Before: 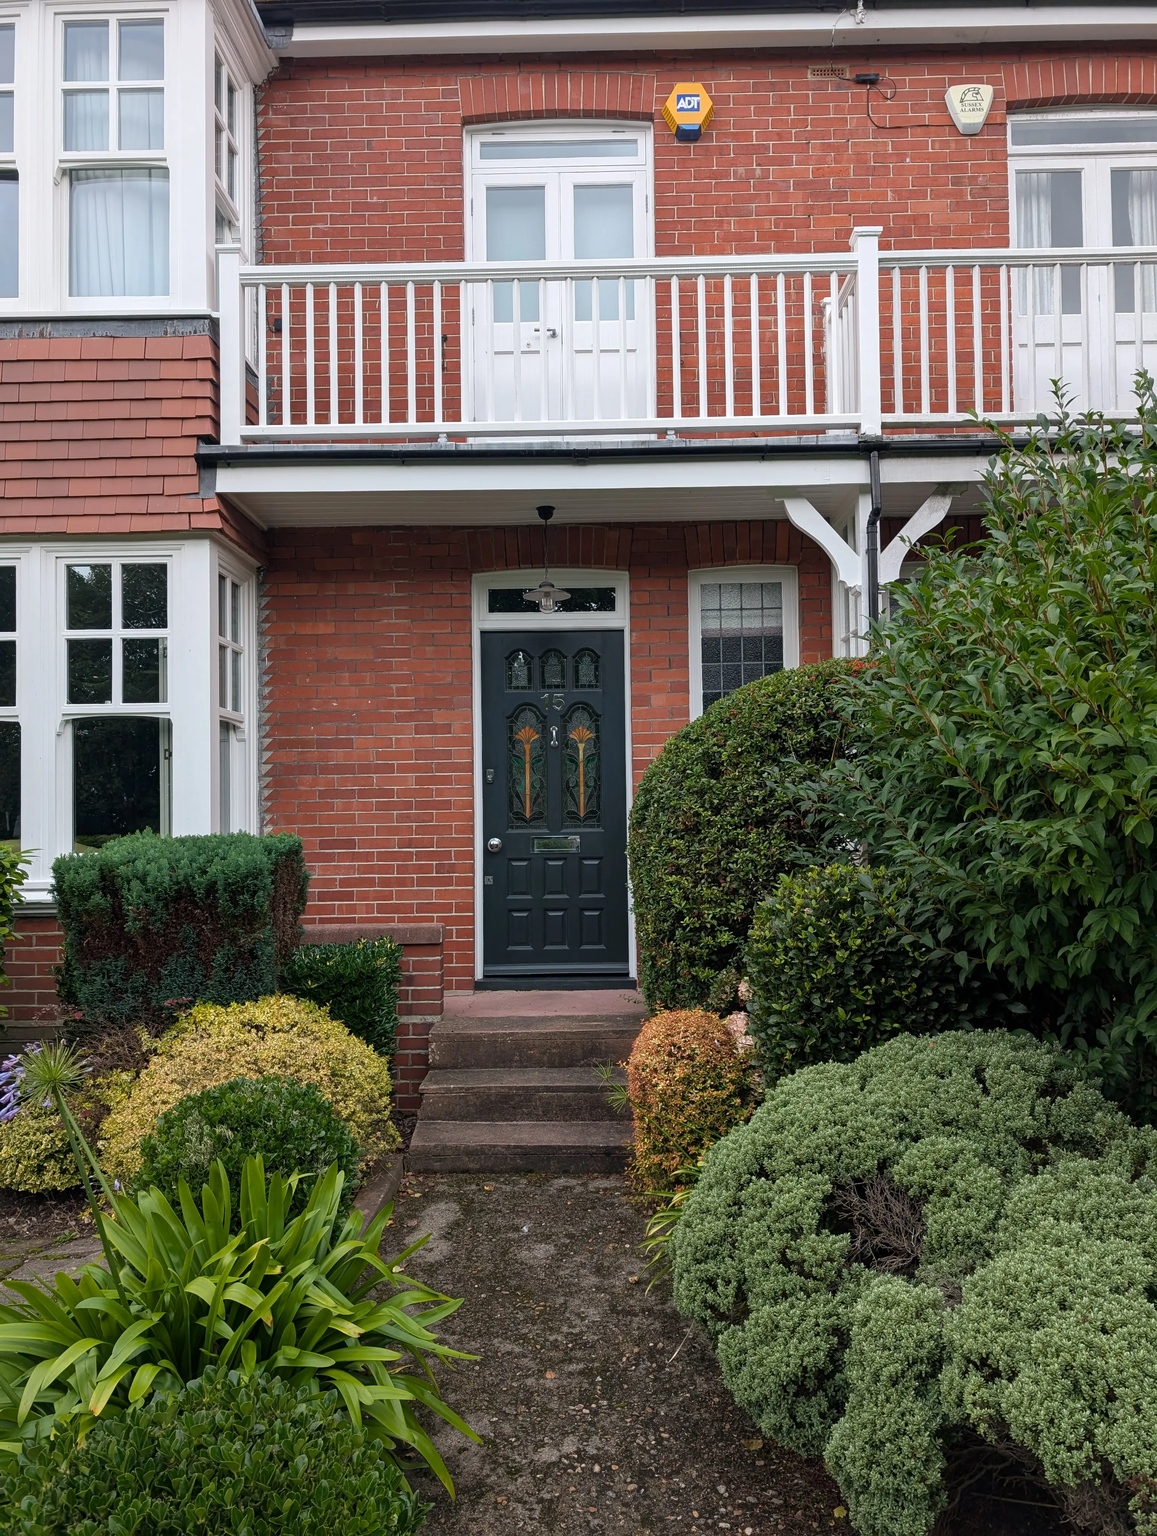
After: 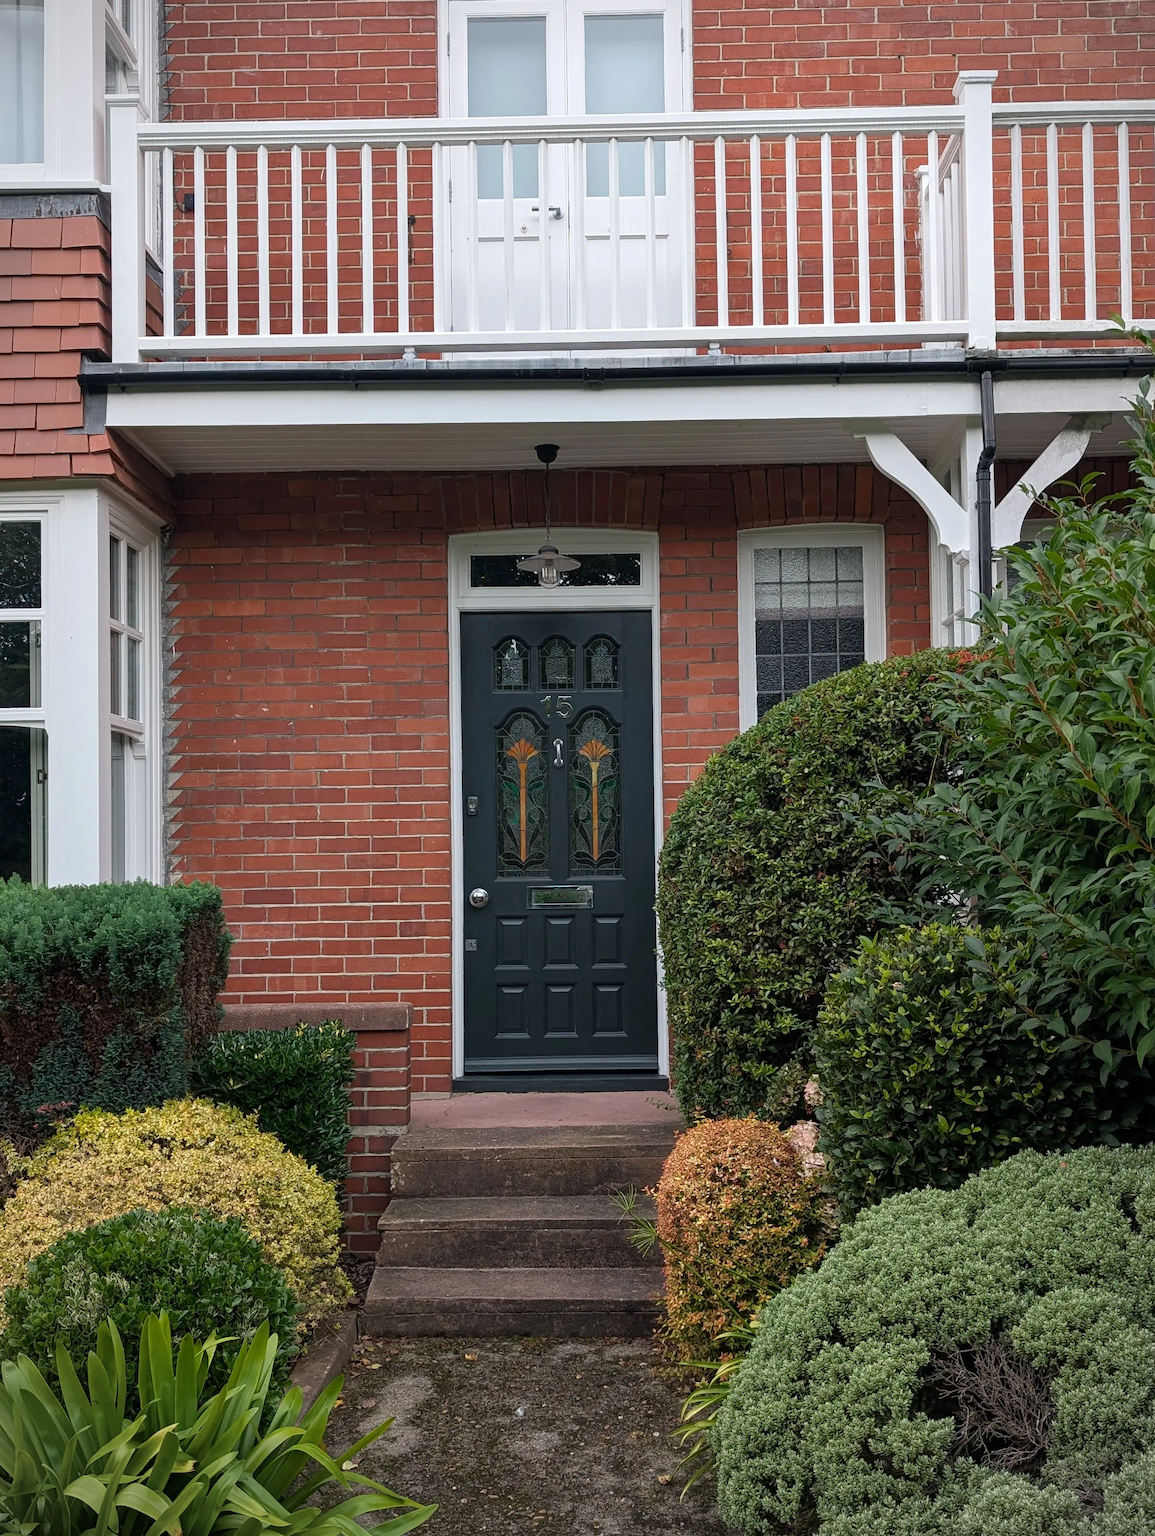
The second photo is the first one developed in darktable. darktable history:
crop and rotate: left 11.831%, top 11.346%, right 13.429%, bottom 13.899%
vignetting: fall-off start 91.19%
